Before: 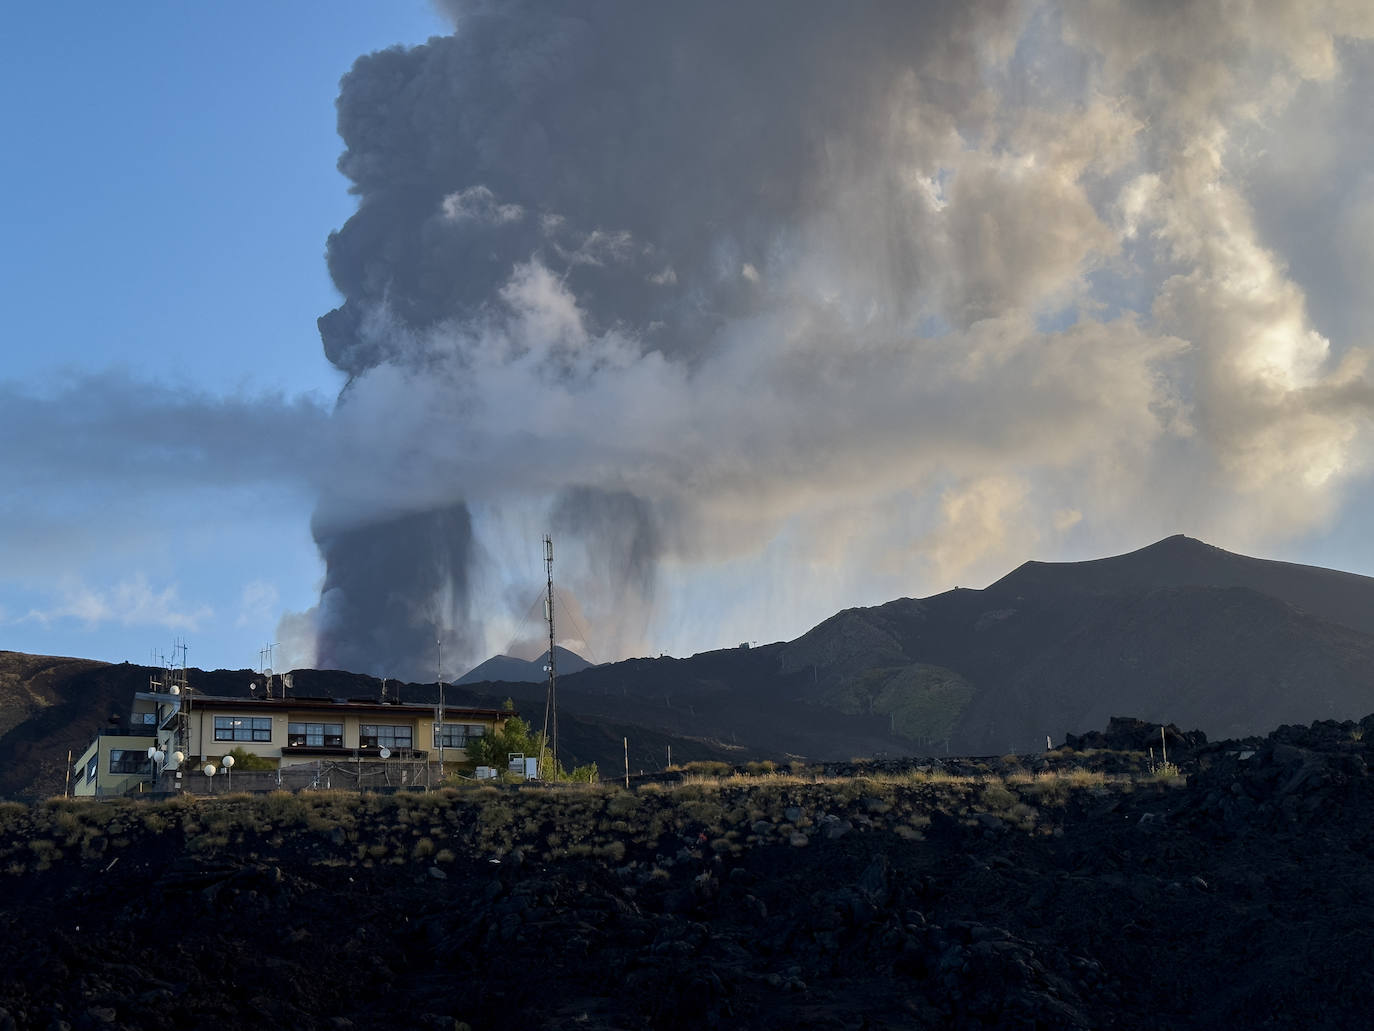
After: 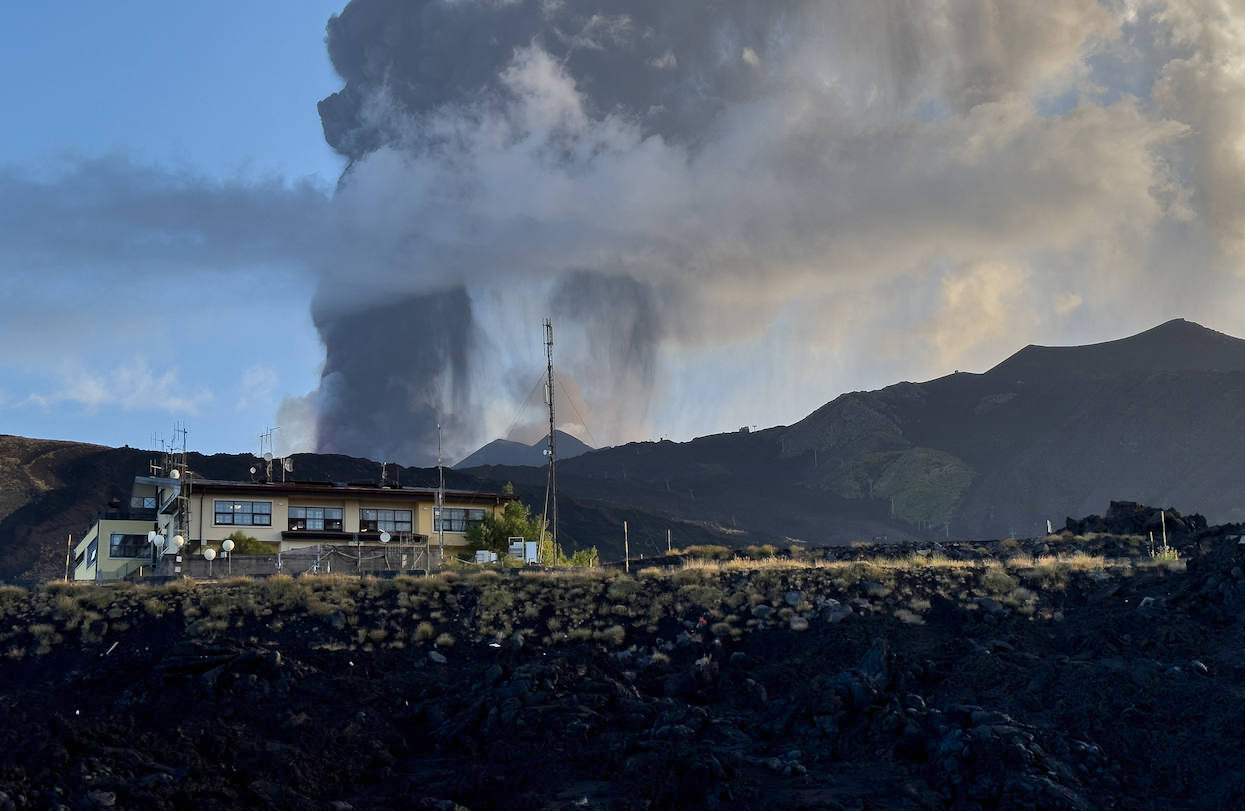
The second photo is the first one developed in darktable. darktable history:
crop: top 21.014%, right 9.373%, bottom 0.241%
shadows and highlights: shadows 48.85, highlights -42.13, soften with gaussian
